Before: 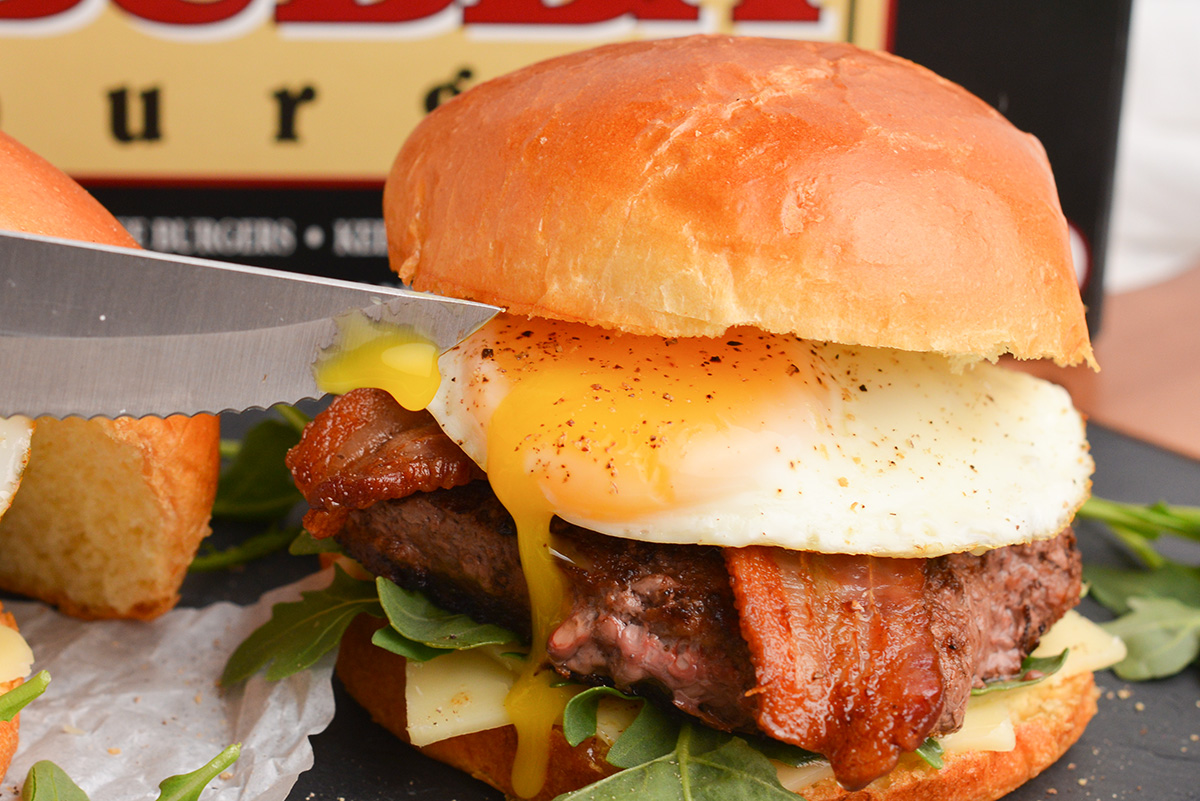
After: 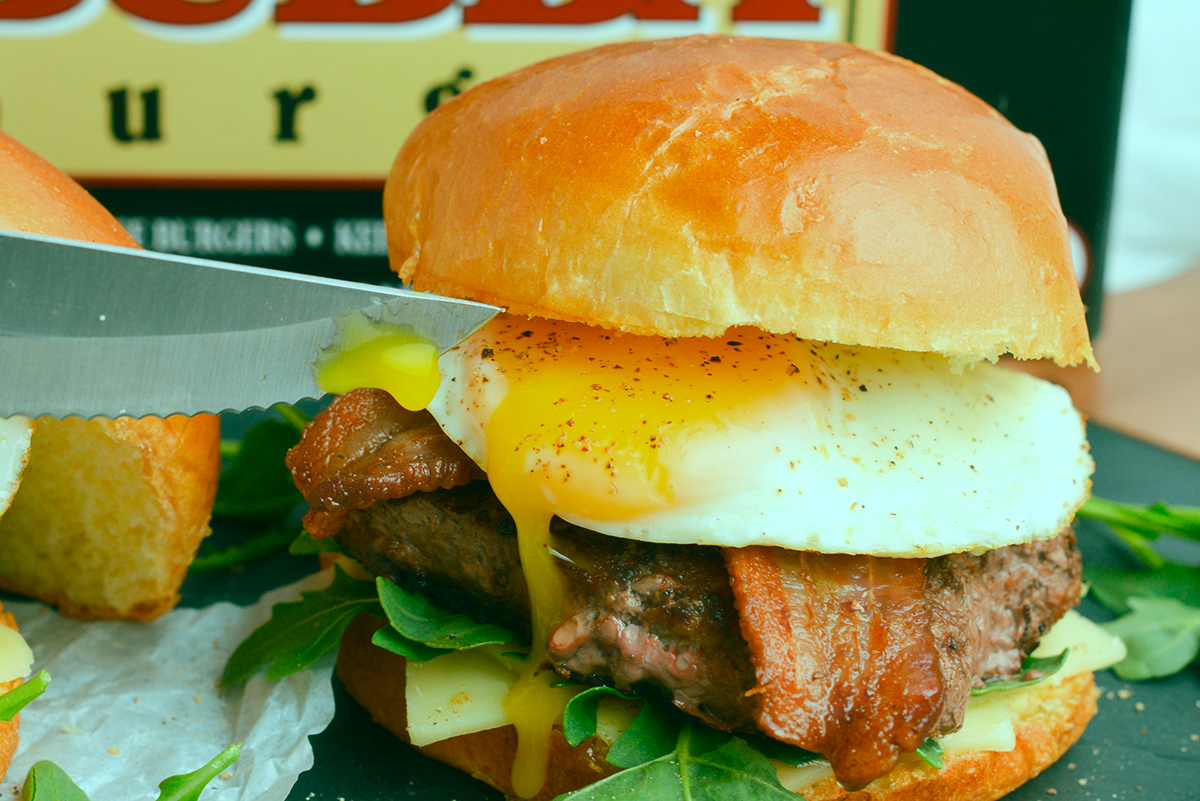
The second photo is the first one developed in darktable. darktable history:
haze removal: strength -0.1, adaptive false
color balance rgb: shadows lift › chroma 11.71%, shadows lift › hue 133.46°, power › chroma 2.15%, power › hue 166.83°, highlights gain › chroma 4%, highlights gain › hue 200.2°, perceptual saturation grading › global saturation 18.05%
vibrance: vibrance 15%
